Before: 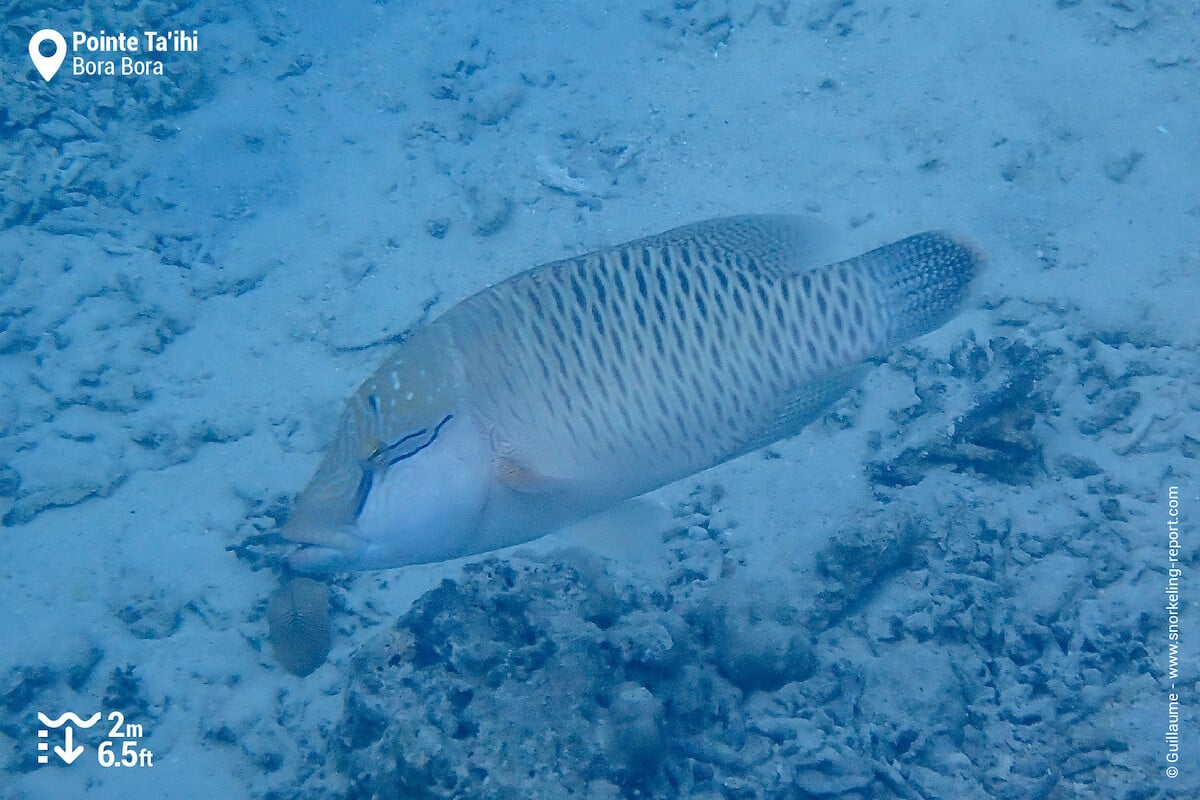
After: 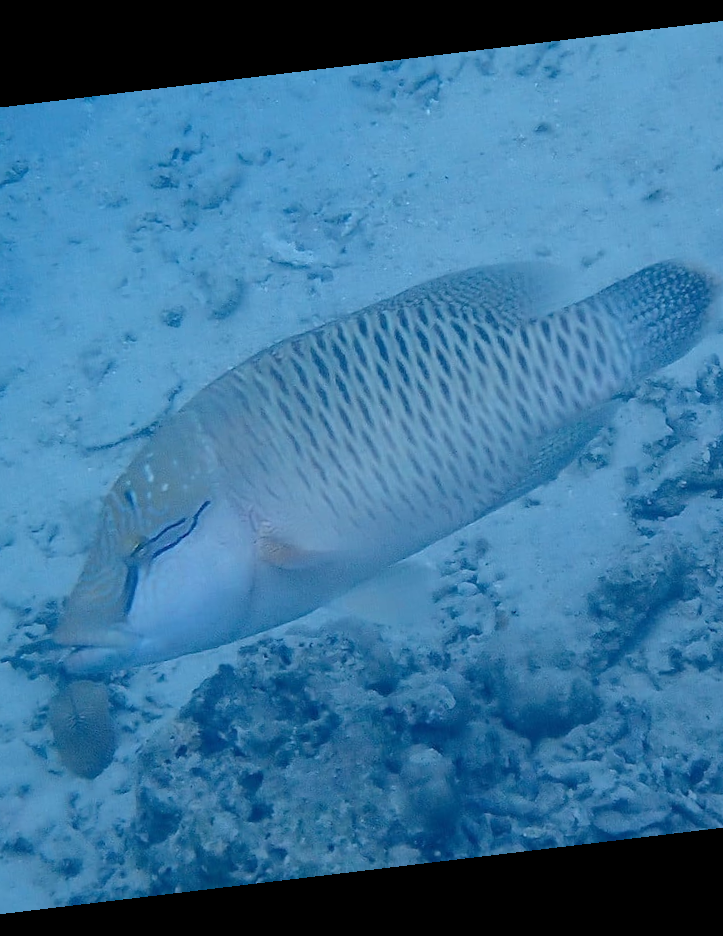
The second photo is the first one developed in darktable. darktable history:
crop and rotate: left 22.516%, right 21.234%
rotate and perspective: rotation -6.83°, automatic cropping off
